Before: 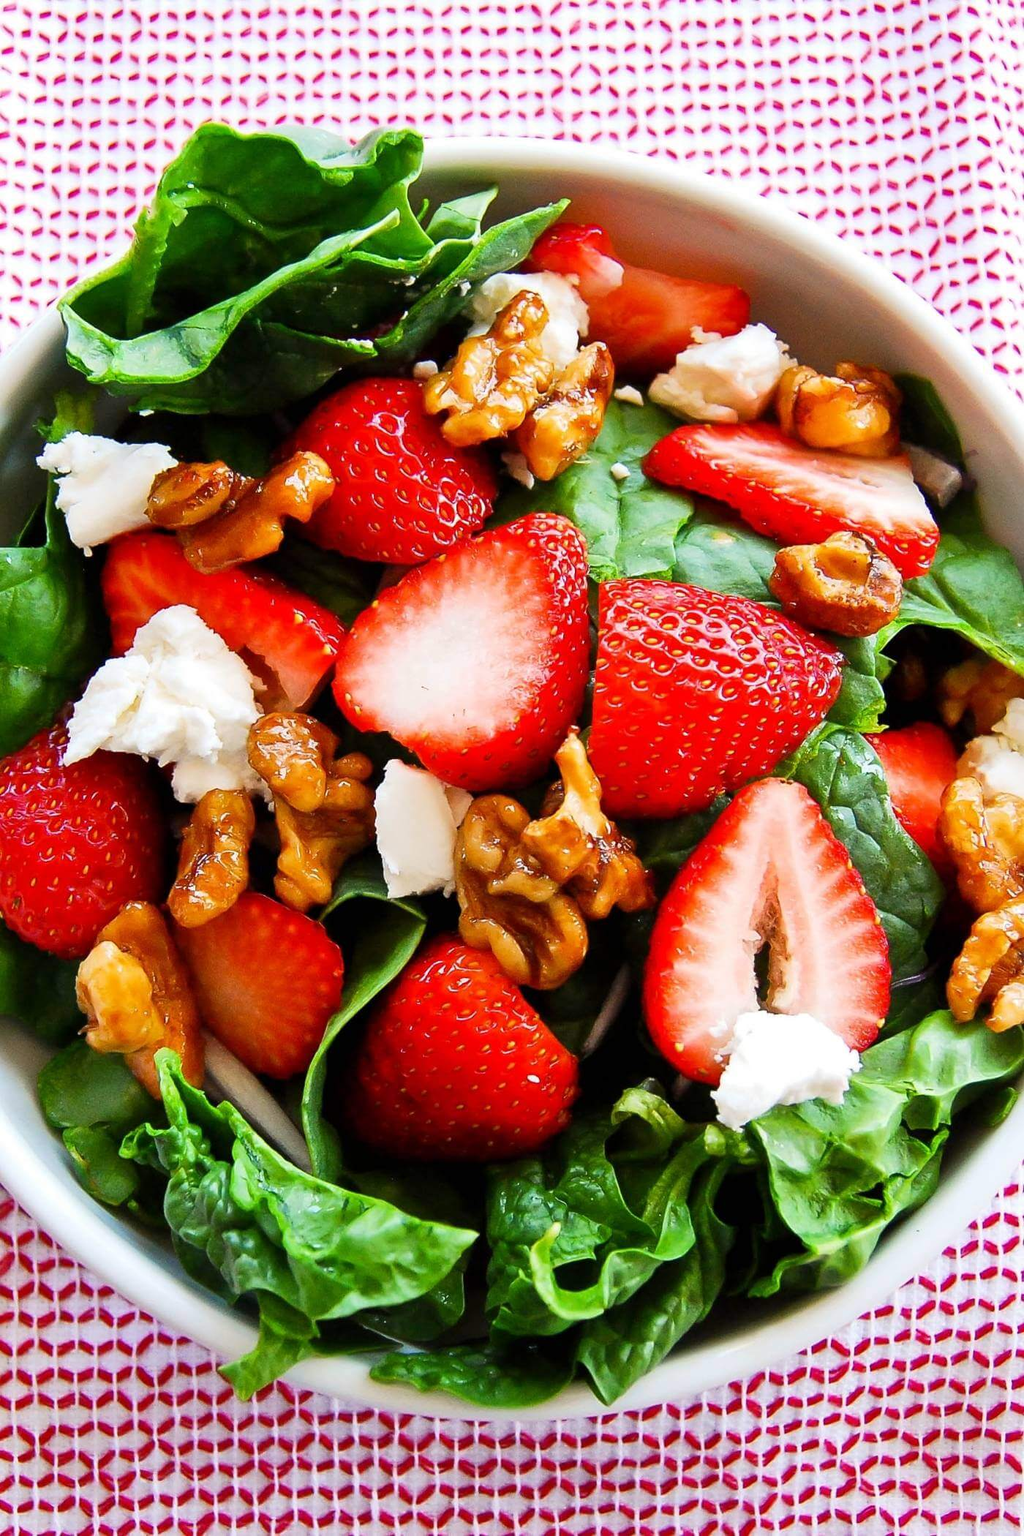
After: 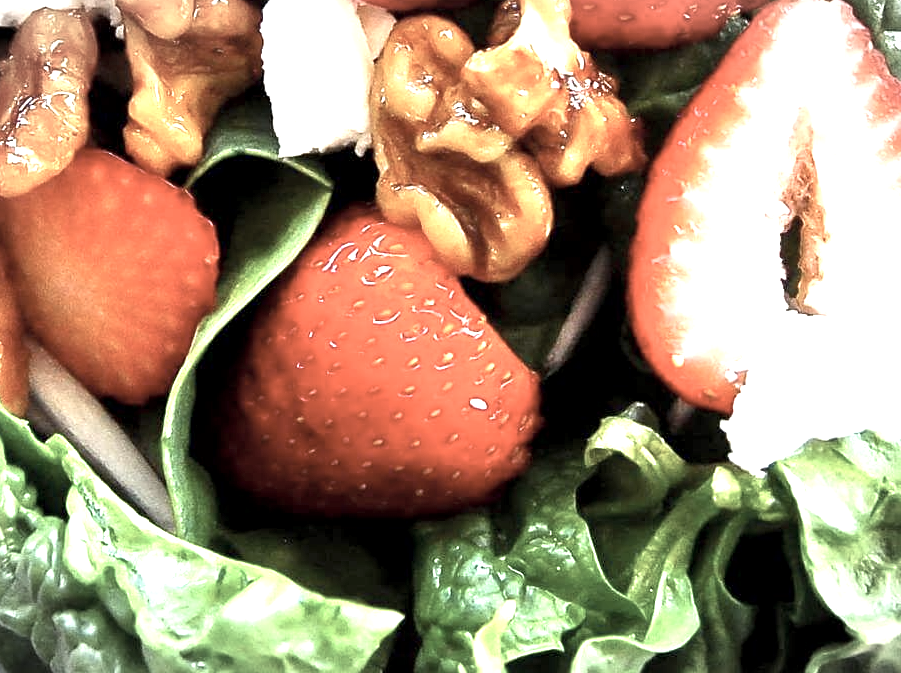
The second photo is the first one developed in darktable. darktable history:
color calibration: illuminant same as pipeline (D50), adaptation none (bypass), x 0.332, y 0.334, temperature 5003.84 K
crop: left 17.978%, top 51.011%, right 17.598%, bottom 16.938%
vignetting: fall-off start 100.15%, brightness -0.342, width/height ratio 1.323
exposure: black level correction 0.001, exposure 1.399 EV, compensate highlight preservation false
local contrast: mode bilateral grid, contrast 20, coarseness 51, detail 102%, midtone range 0.2
sharpen: amount 0.204
color zones: curves: ch1 [(0, 0.292) (0.001, 0.292) (0.2, 0.264) (0.4, 0.248) (0.6, 0.248) (0.8, 0.264) (0.999, 0.292) (1, 0.292)]
